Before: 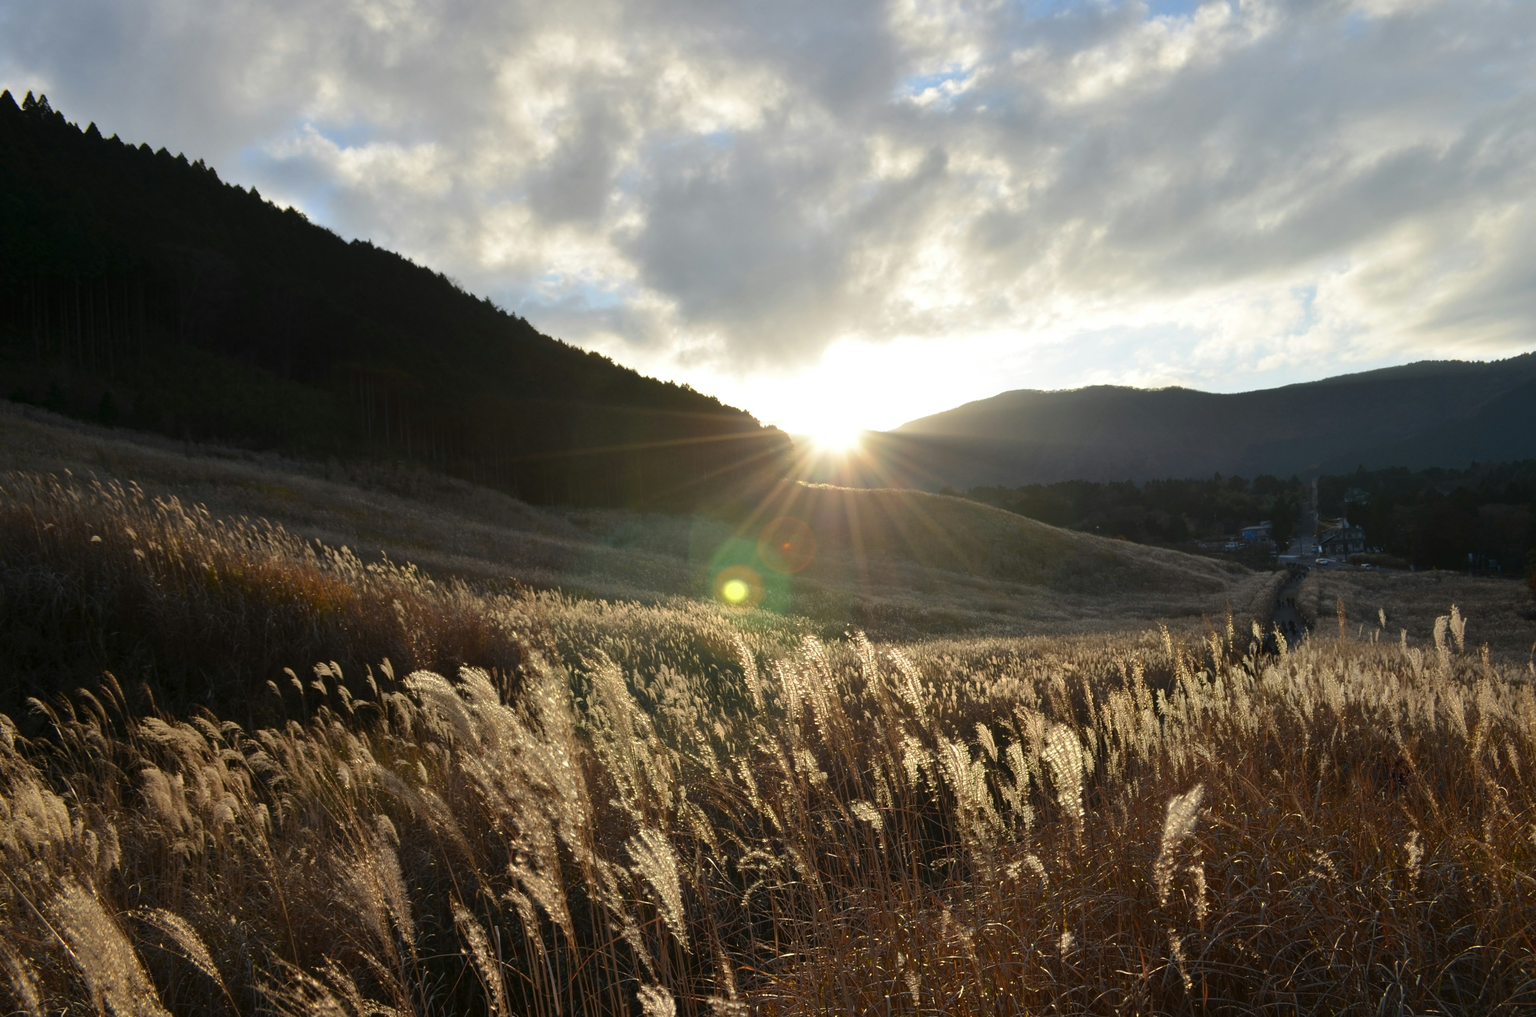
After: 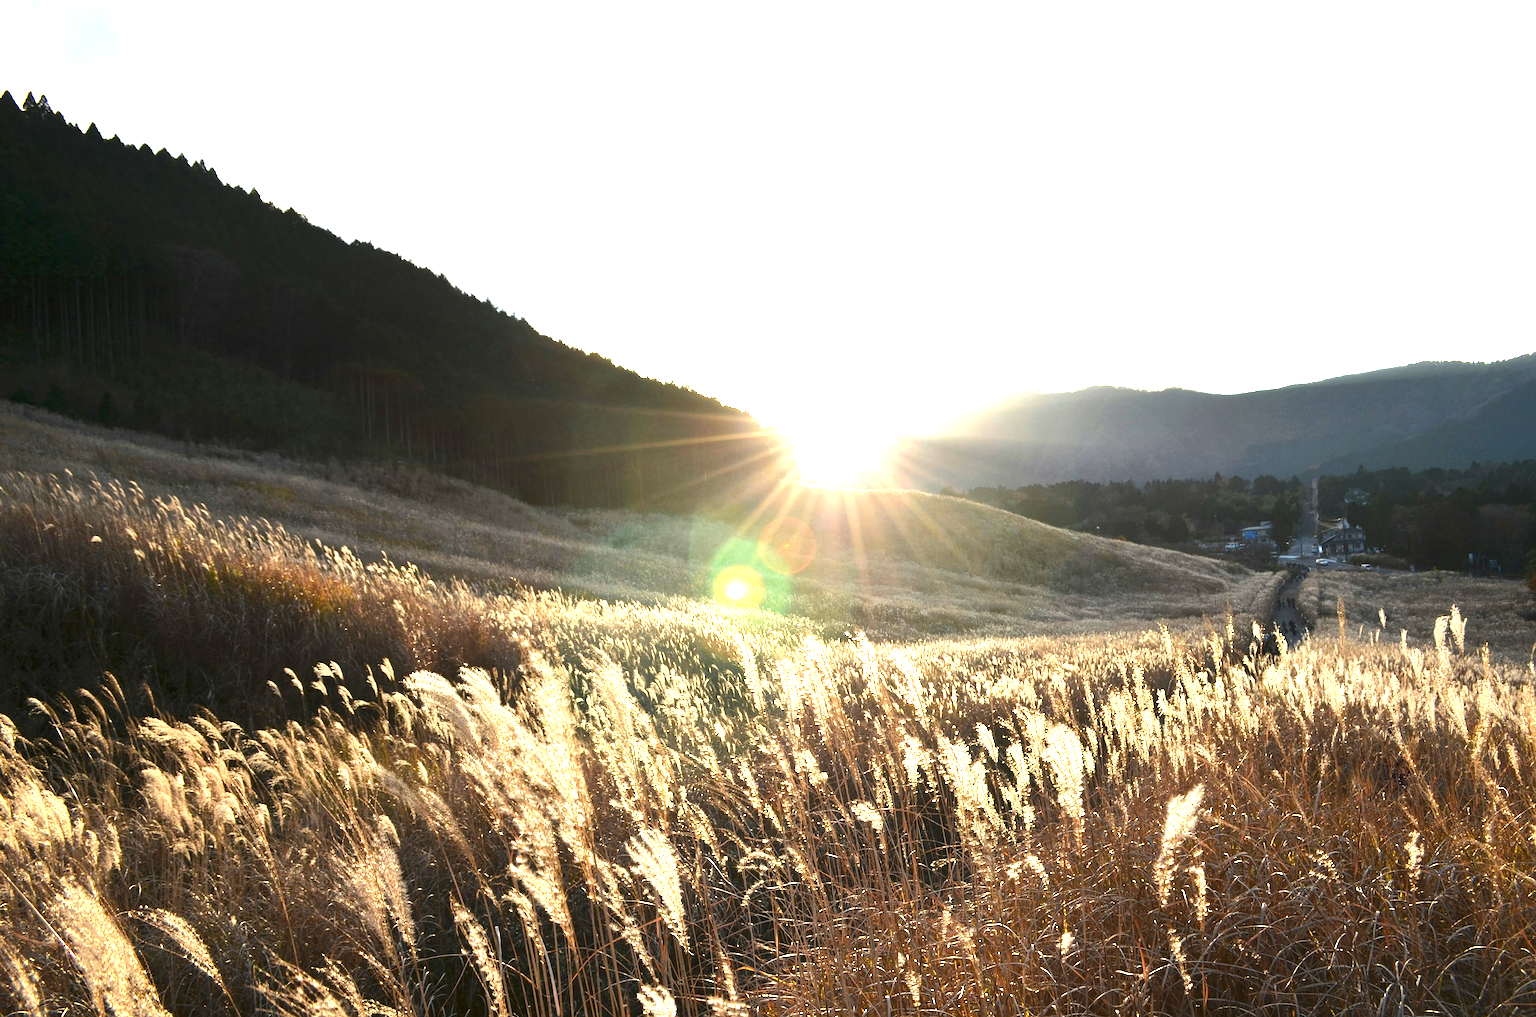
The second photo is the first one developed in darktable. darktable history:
exposure: black level correction 0, exposure 1.741 EV, compensate exposure bias true, compensate highlight preservation false
sharpen: amount 0.2
tone equalizer: -8 EV -0.417 EV, -7 EV -0.389 EV, -6 EV -0.333 EV, -5 EV -0.222 EV, -3 EV 0.222 EV, -2 EV 0.333 EV, -1 EV 0.389 EV, +0 EV 0.417 EV, edges refinement/feathering 500, mask exposure compensation -1.57 EV, preserve details no
